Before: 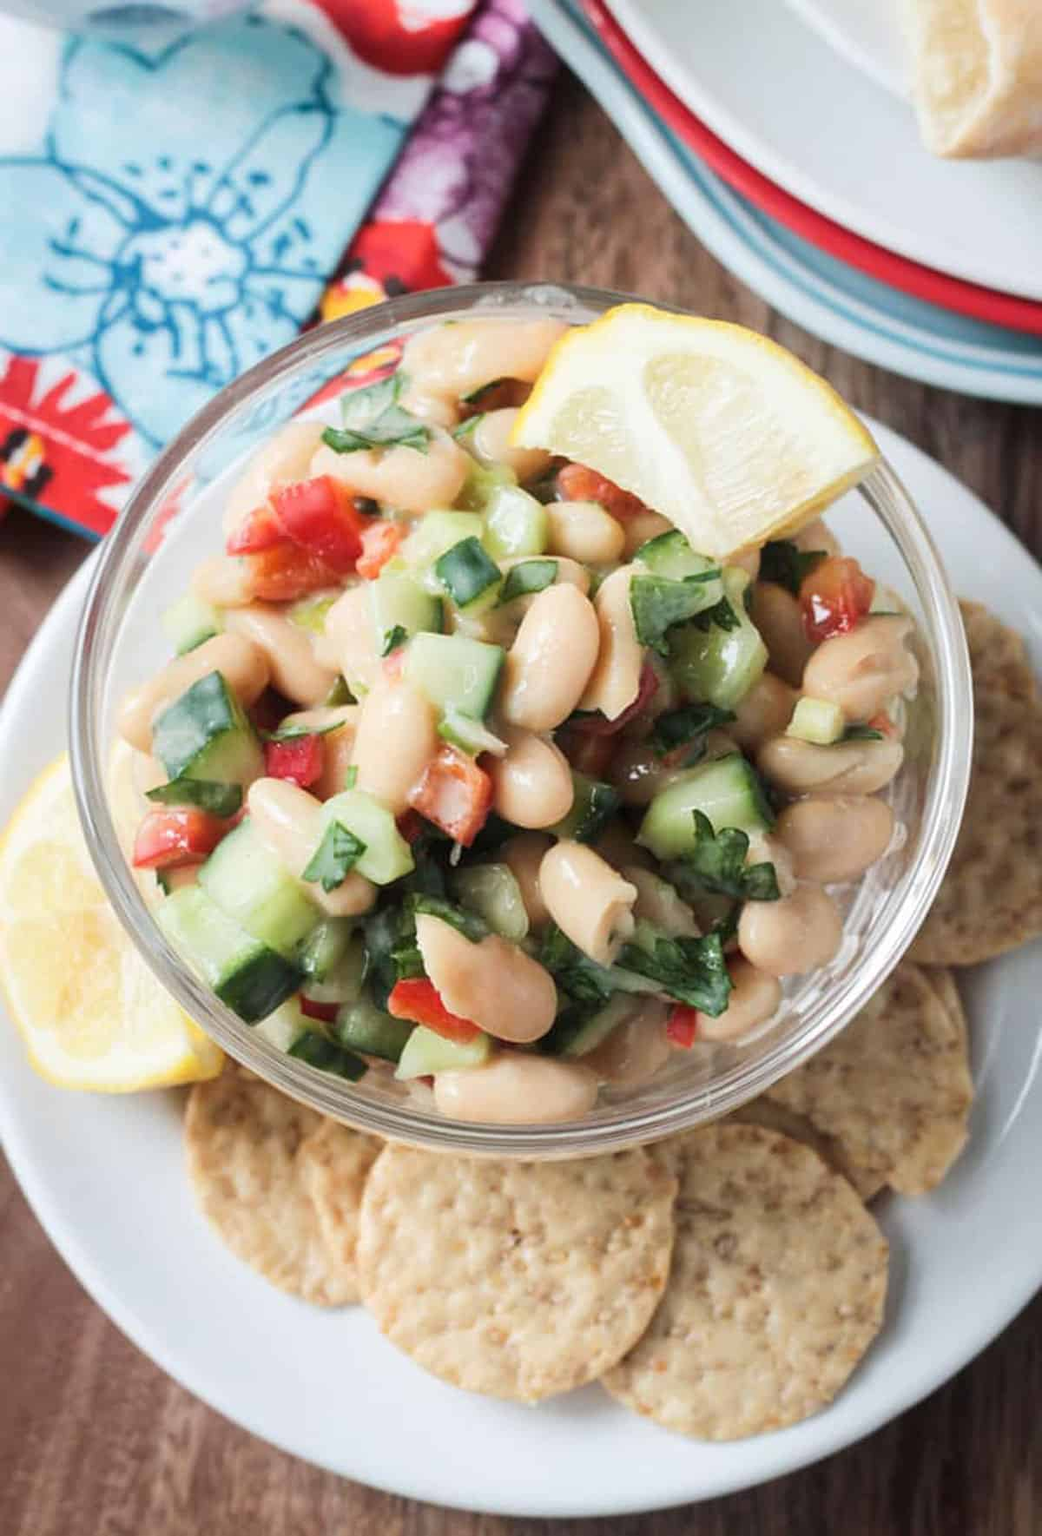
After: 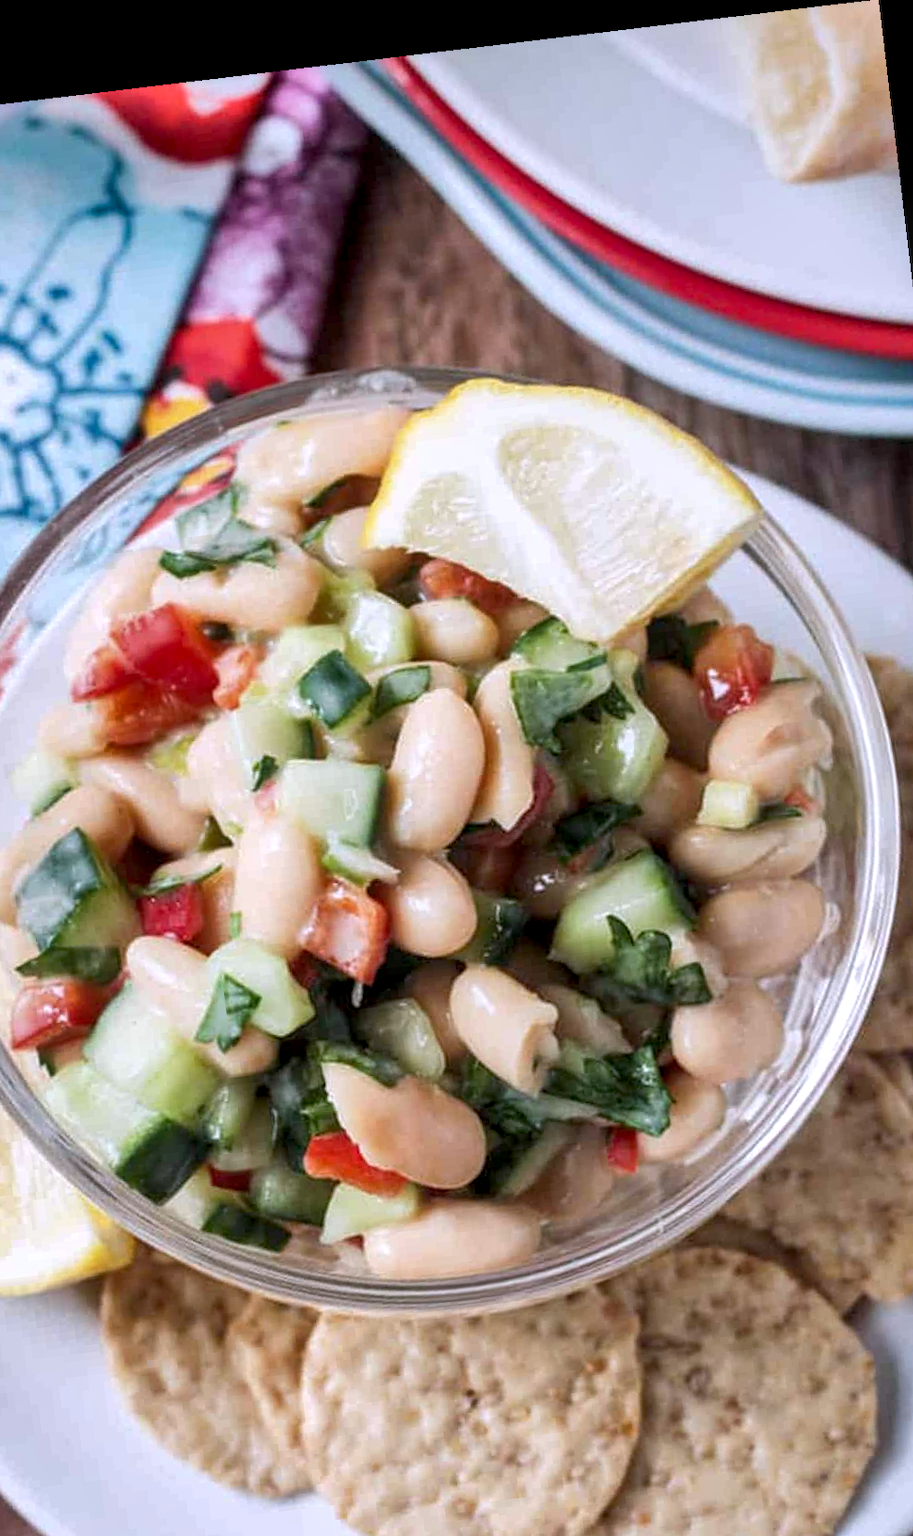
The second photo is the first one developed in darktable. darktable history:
white balance: red 1.004, blue 1.096
crop: left 18.479%, right 12.2%, bottom 13.971%
exposure: black level correction 0.005, exposure 0.001 EV, compensate highlight preservation false
shadows and highlights: highlights color adjustment 0%, soften with gaussian
rotate and perspective: rotation -6.83°, automatic cropping off
local contrast: on, module defaults
